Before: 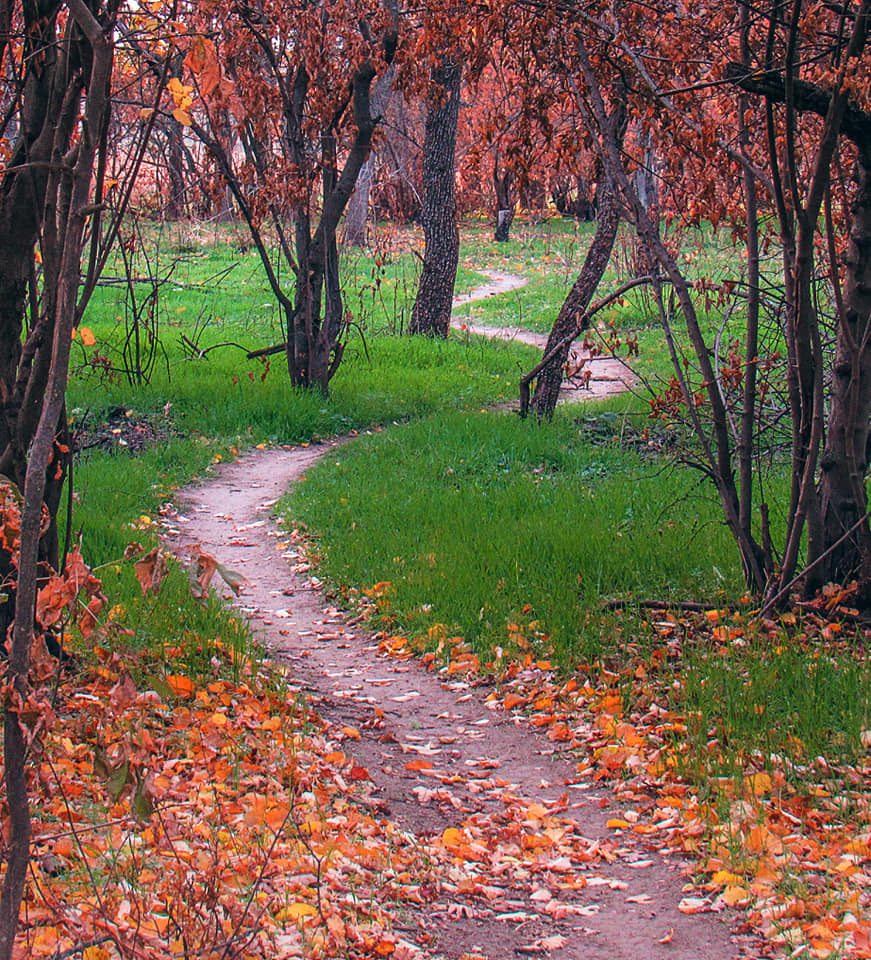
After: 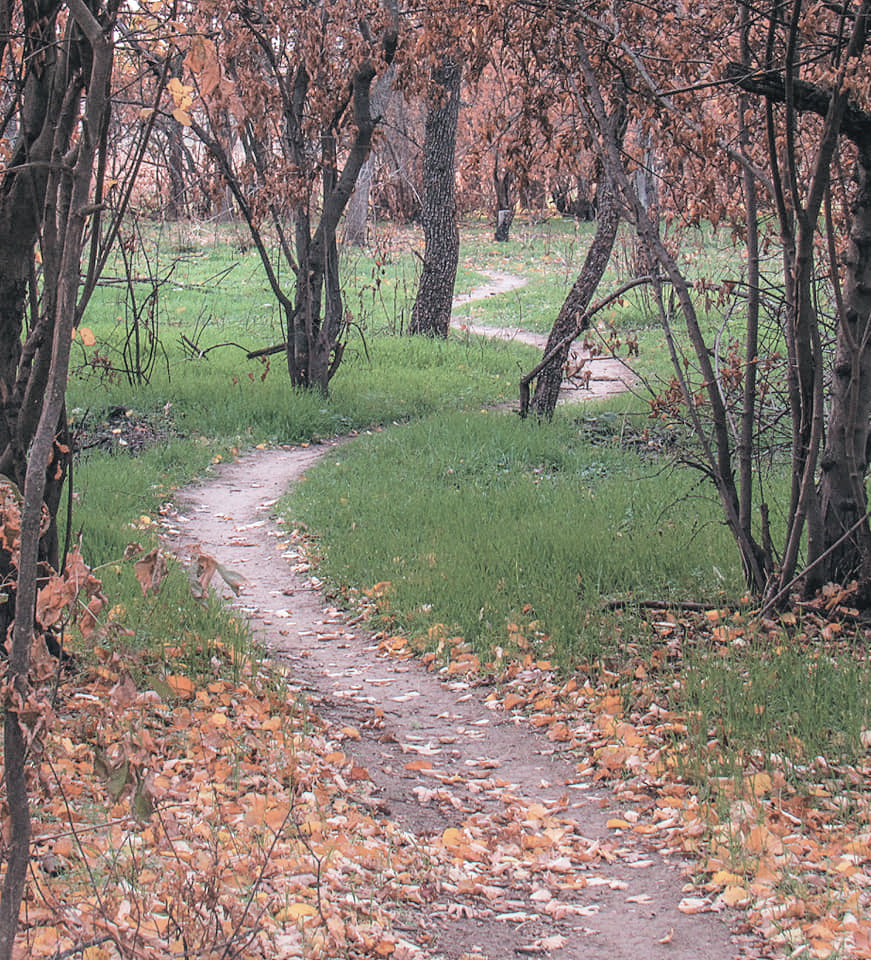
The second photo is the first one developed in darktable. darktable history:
base curve: exposure shift 0, preserve colors none
contrast brightness saturation: brightness 0.18, saturation -0.5
